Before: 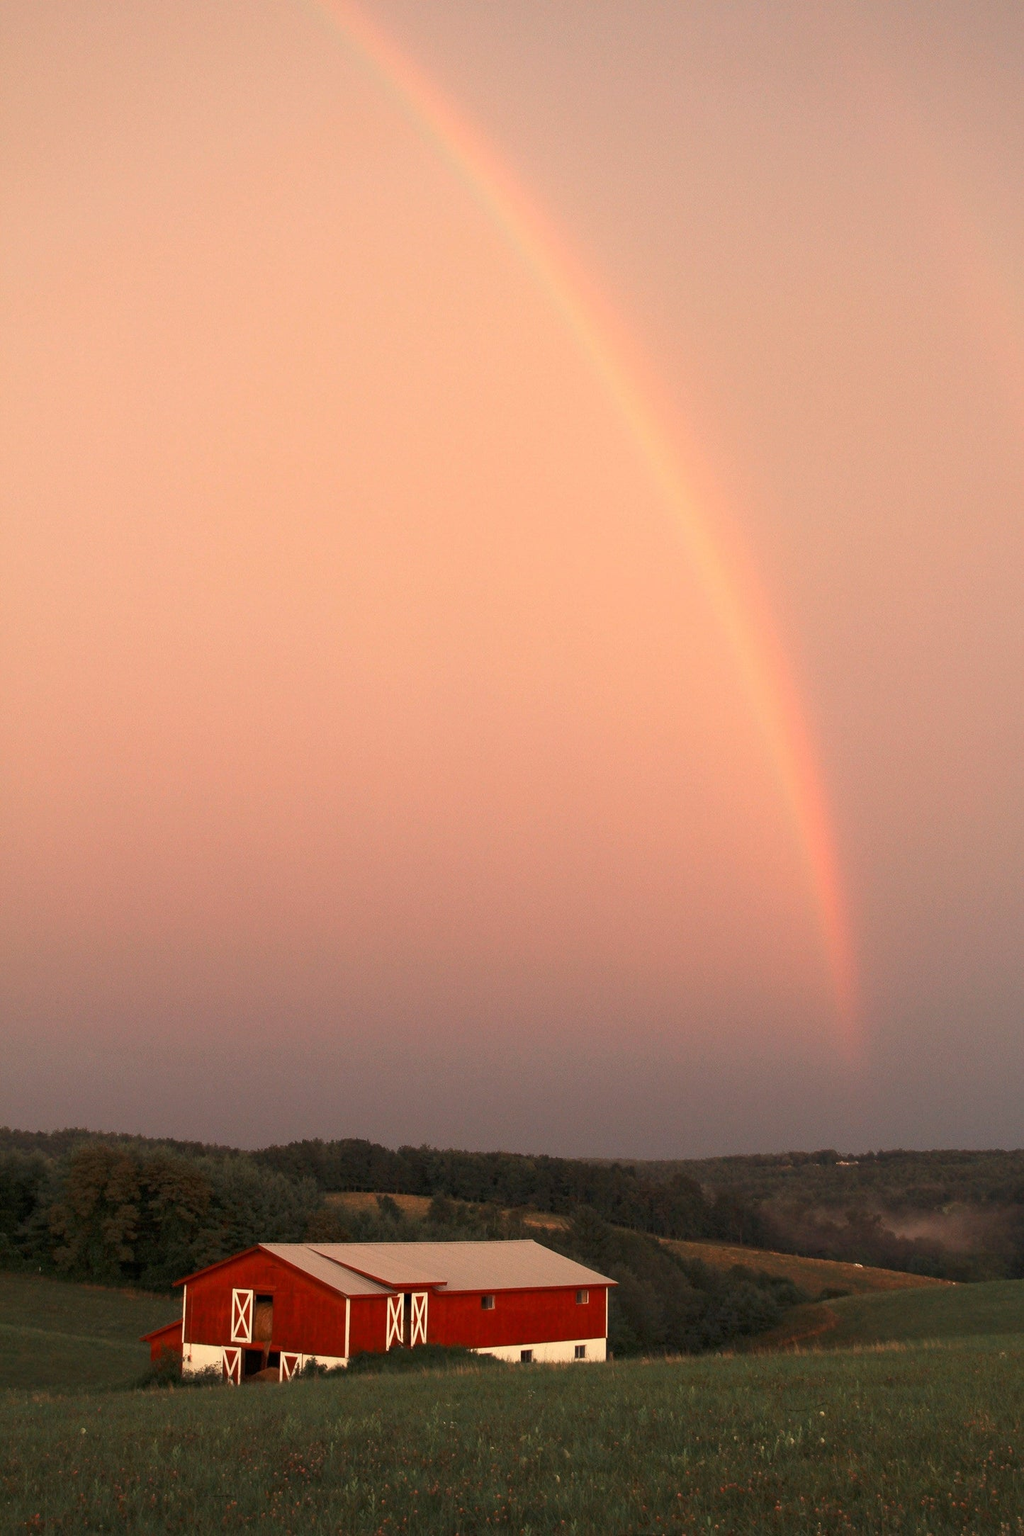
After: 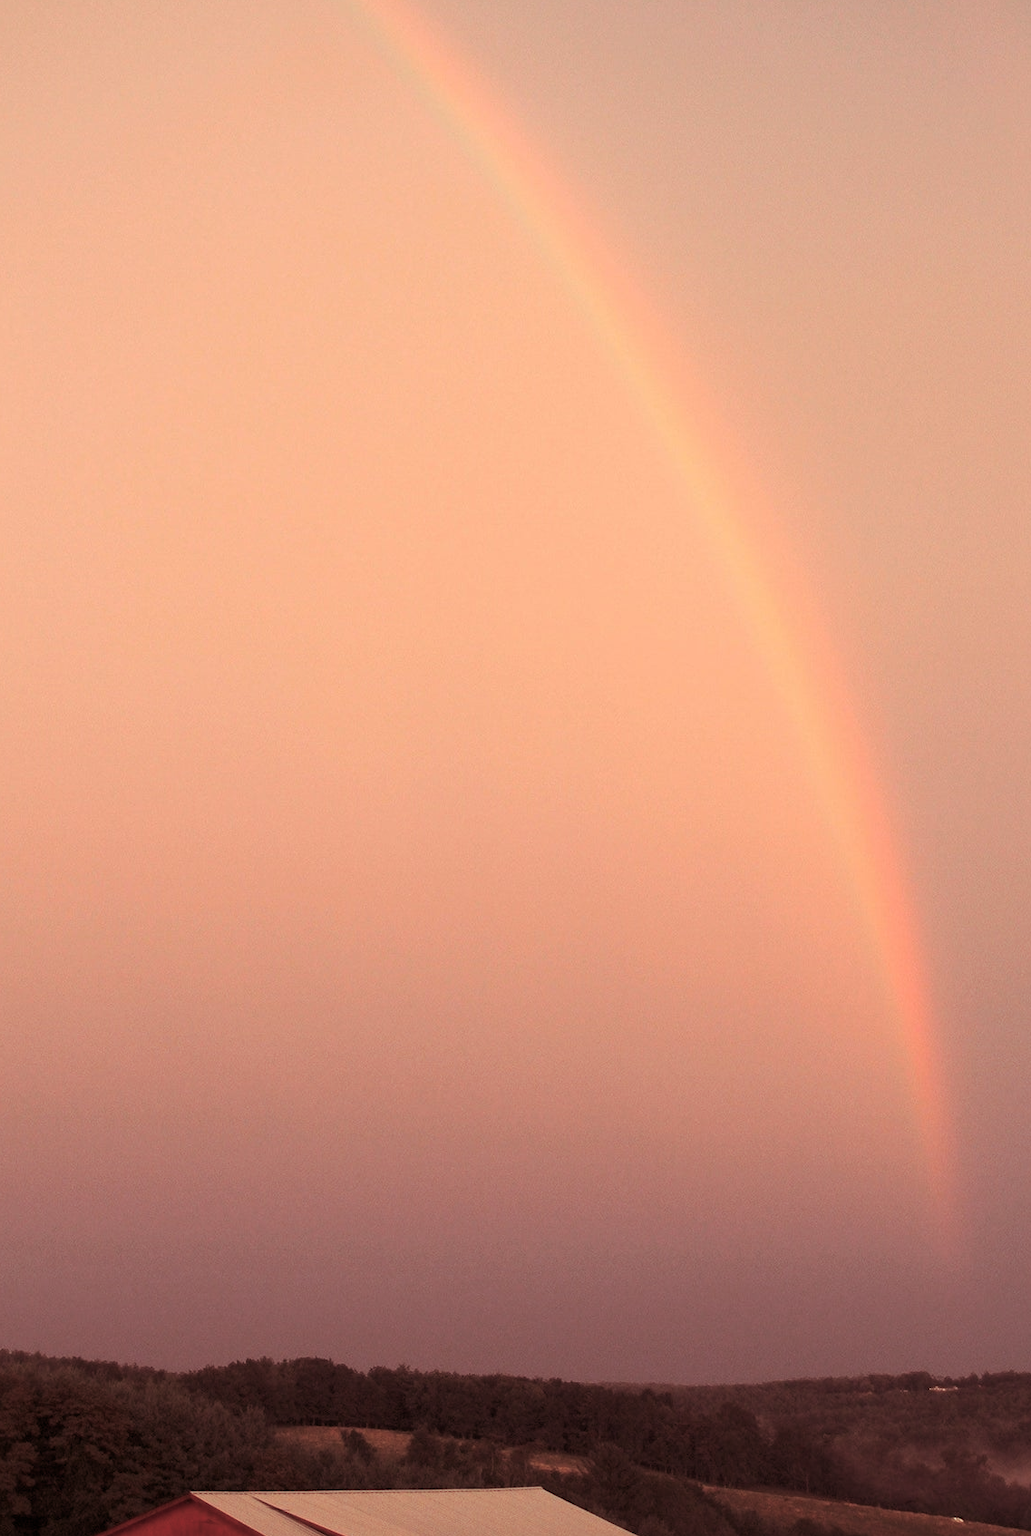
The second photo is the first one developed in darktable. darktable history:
crop and rotate: left 10.77%, top 5.1%, right 10.41%, bottom 16.76%
split-toning: highlights › hue 180°
